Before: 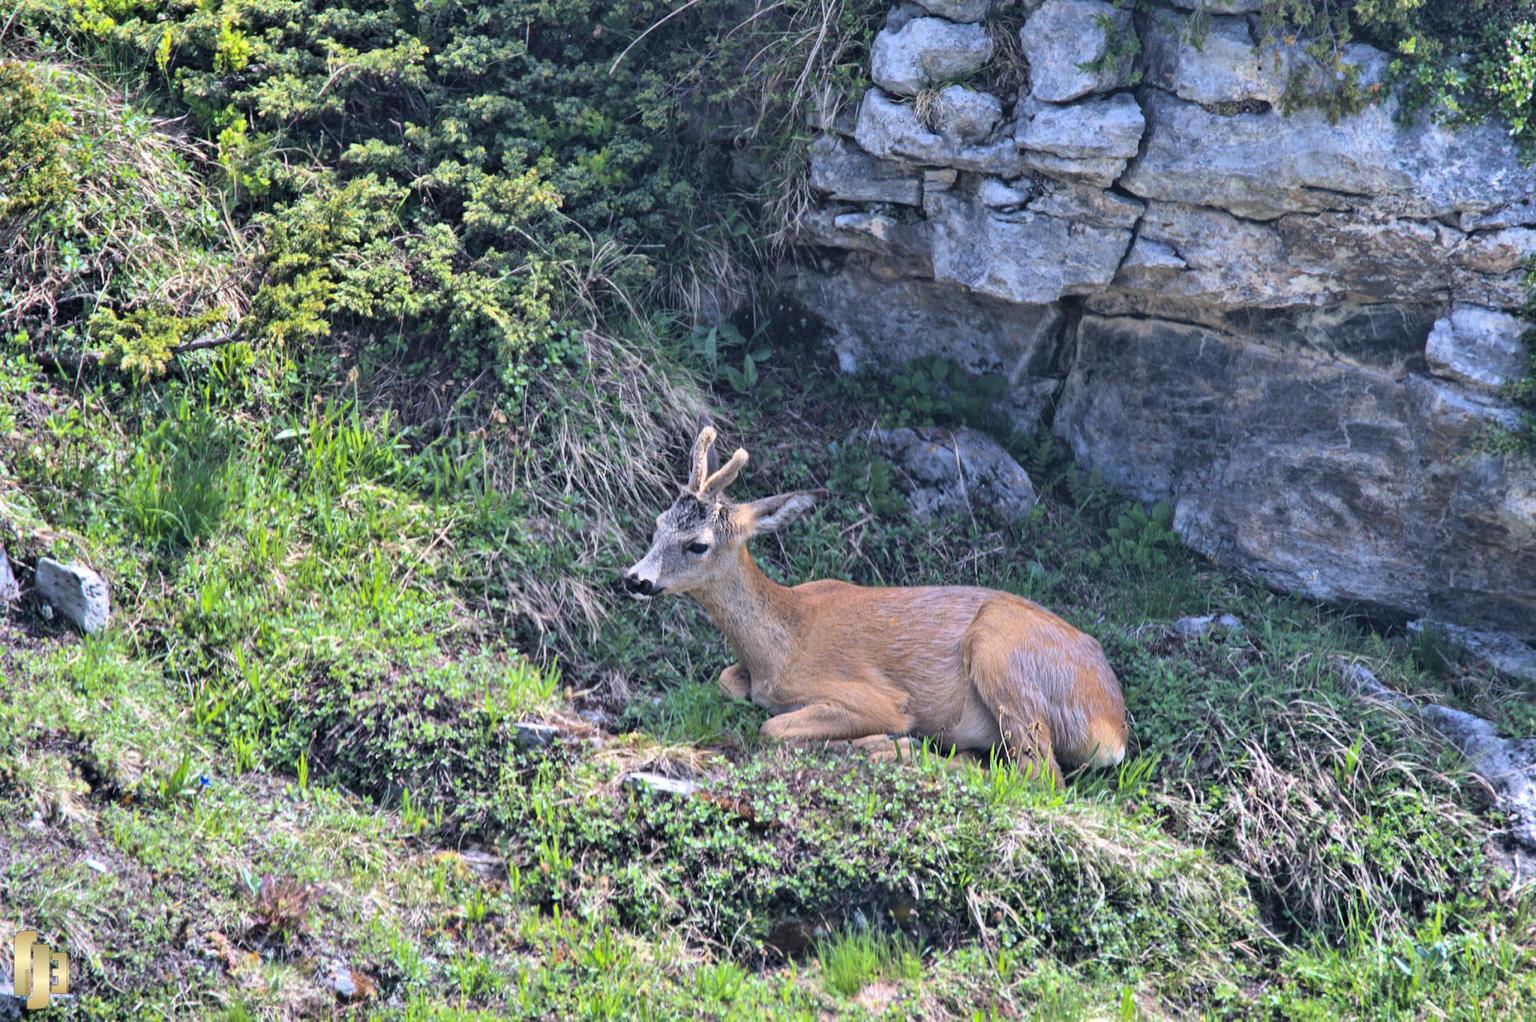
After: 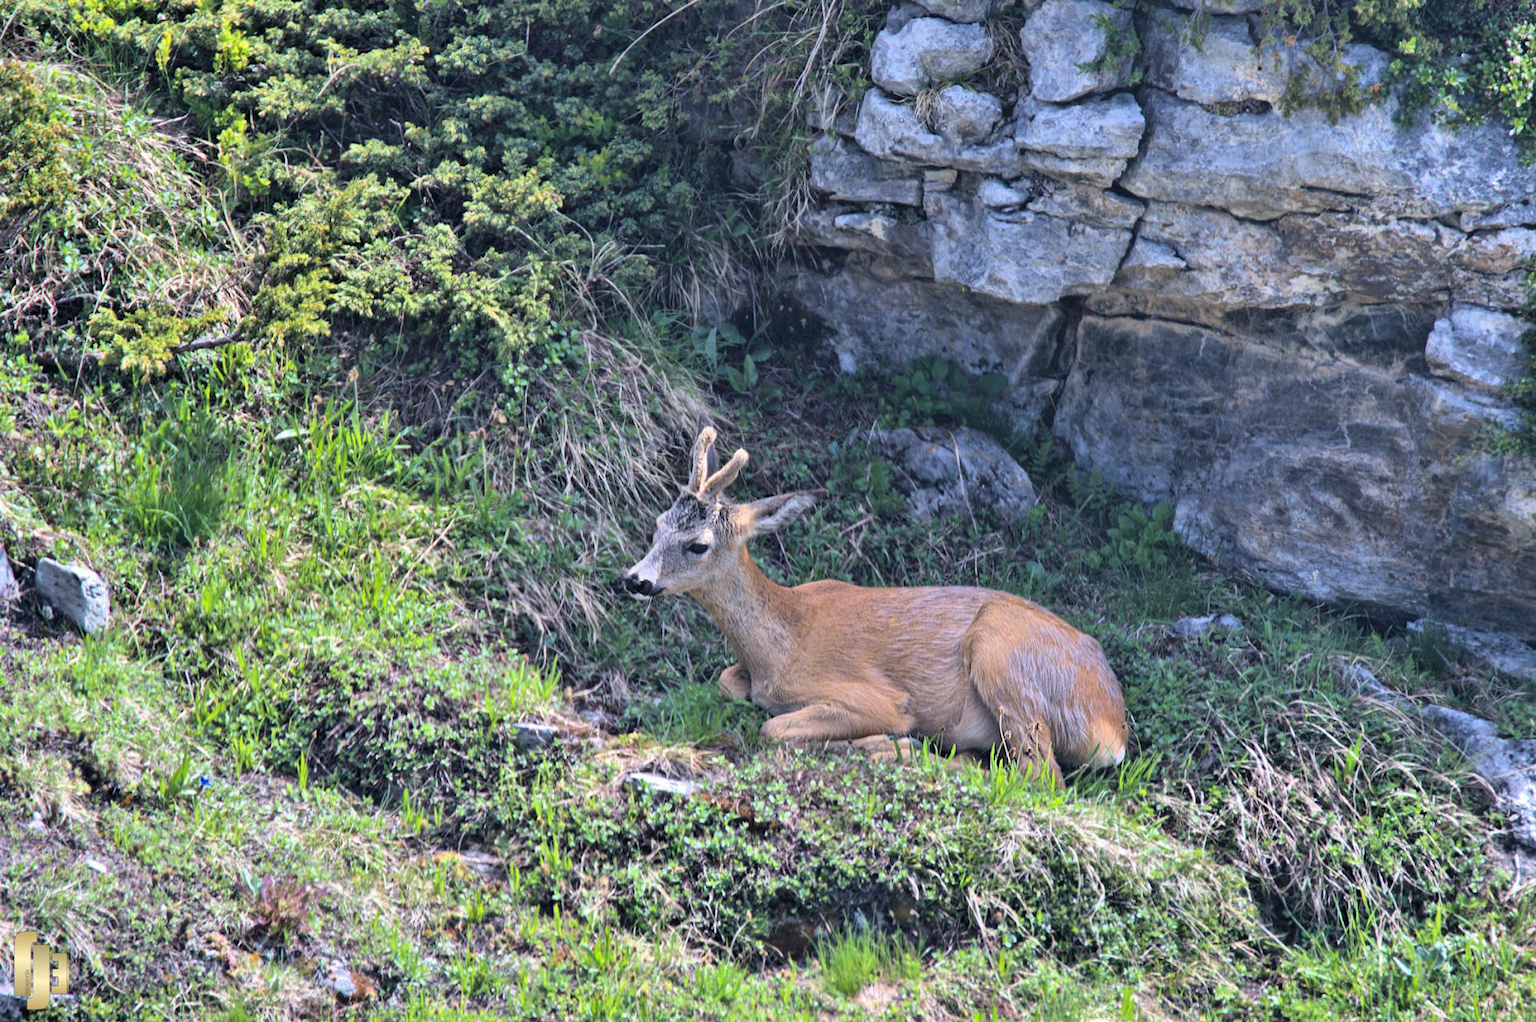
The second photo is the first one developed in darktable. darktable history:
exposure: compensate exposure bias true, compensate highlight preservation false
